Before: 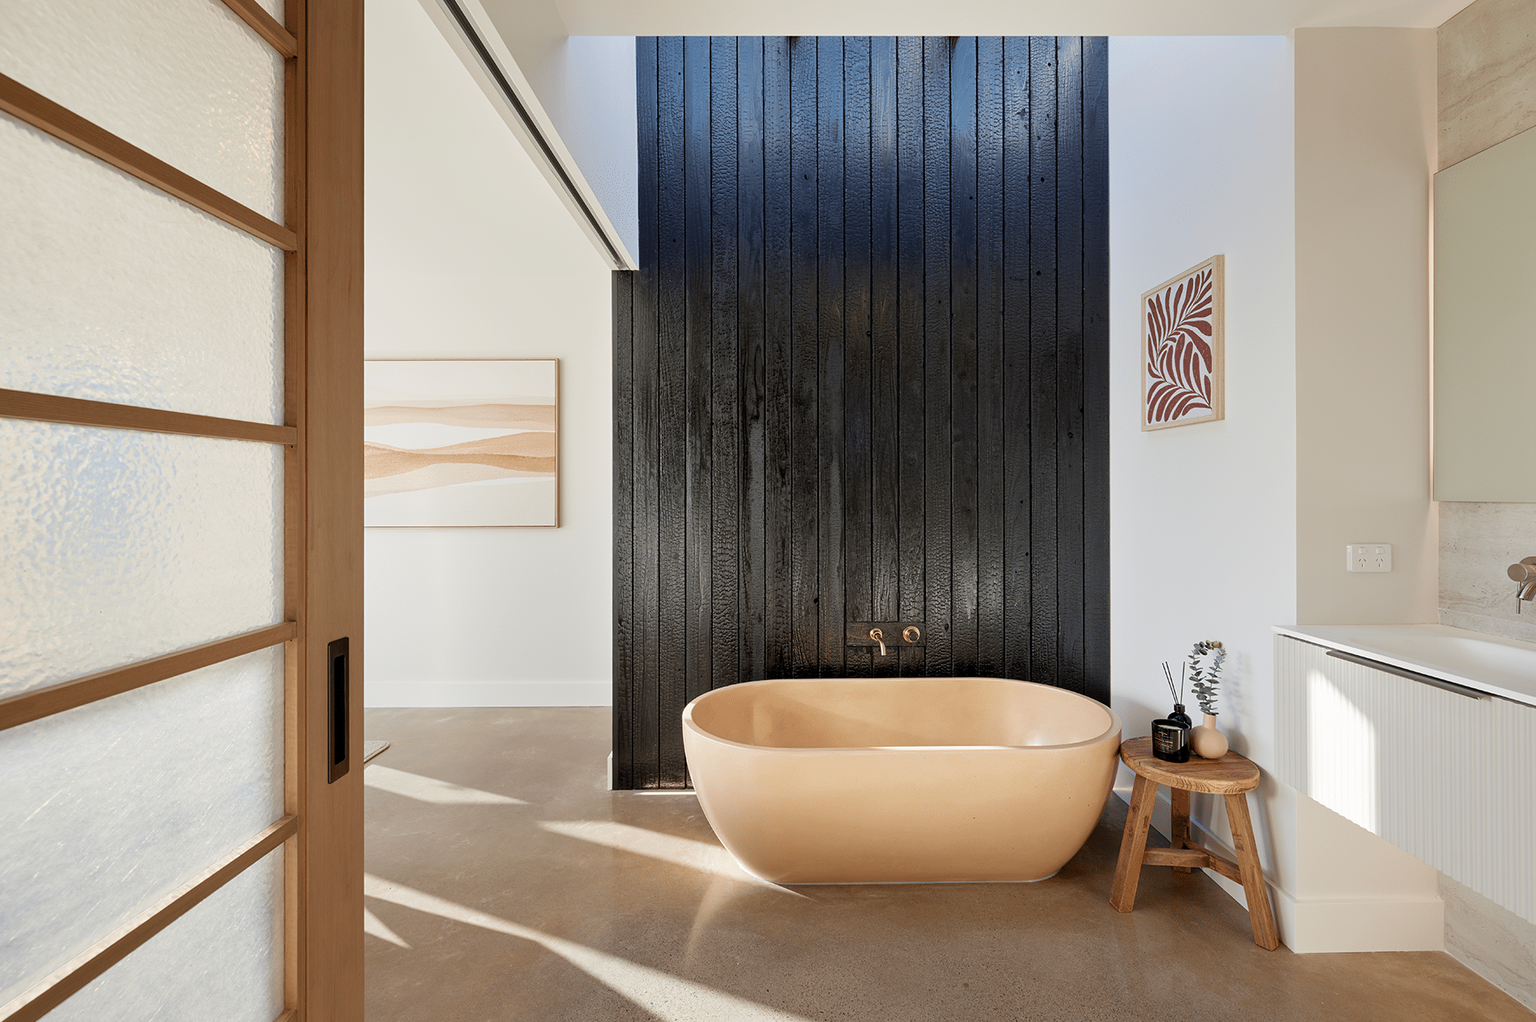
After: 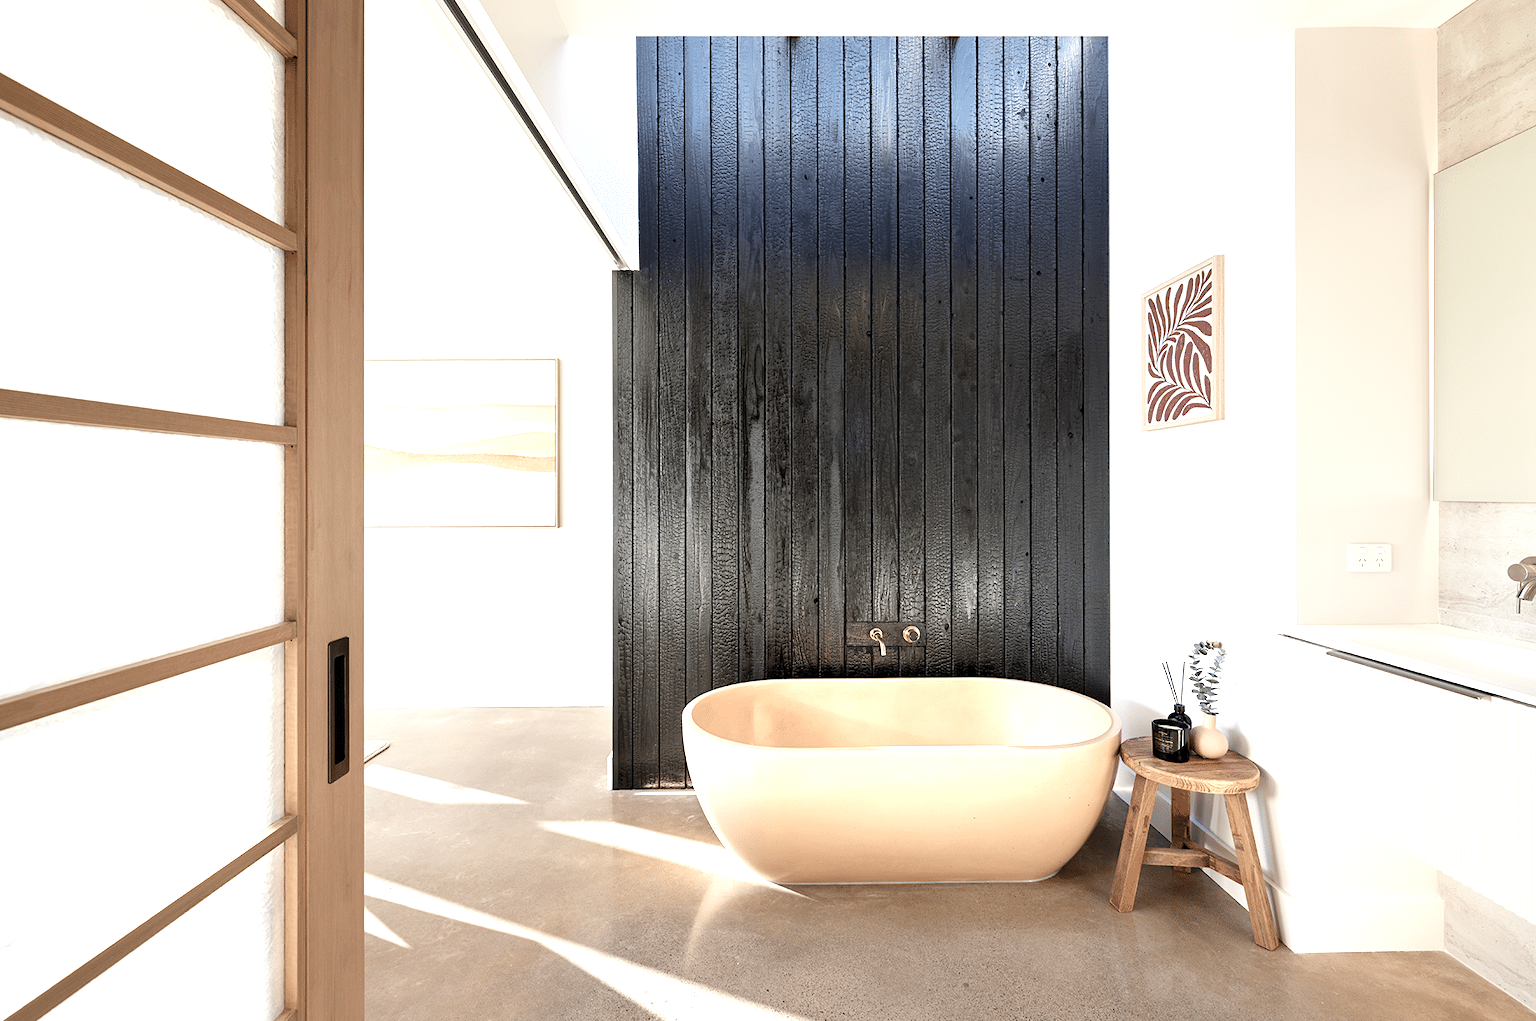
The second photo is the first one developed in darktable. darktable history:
exposure: black level correction 0, exposure 1.095 EV, compensate highlight preservation false
contrast brightness saturation: contrast 0.104, saturation -0.296
tone equalizer: -8 EV -0.564 EV
